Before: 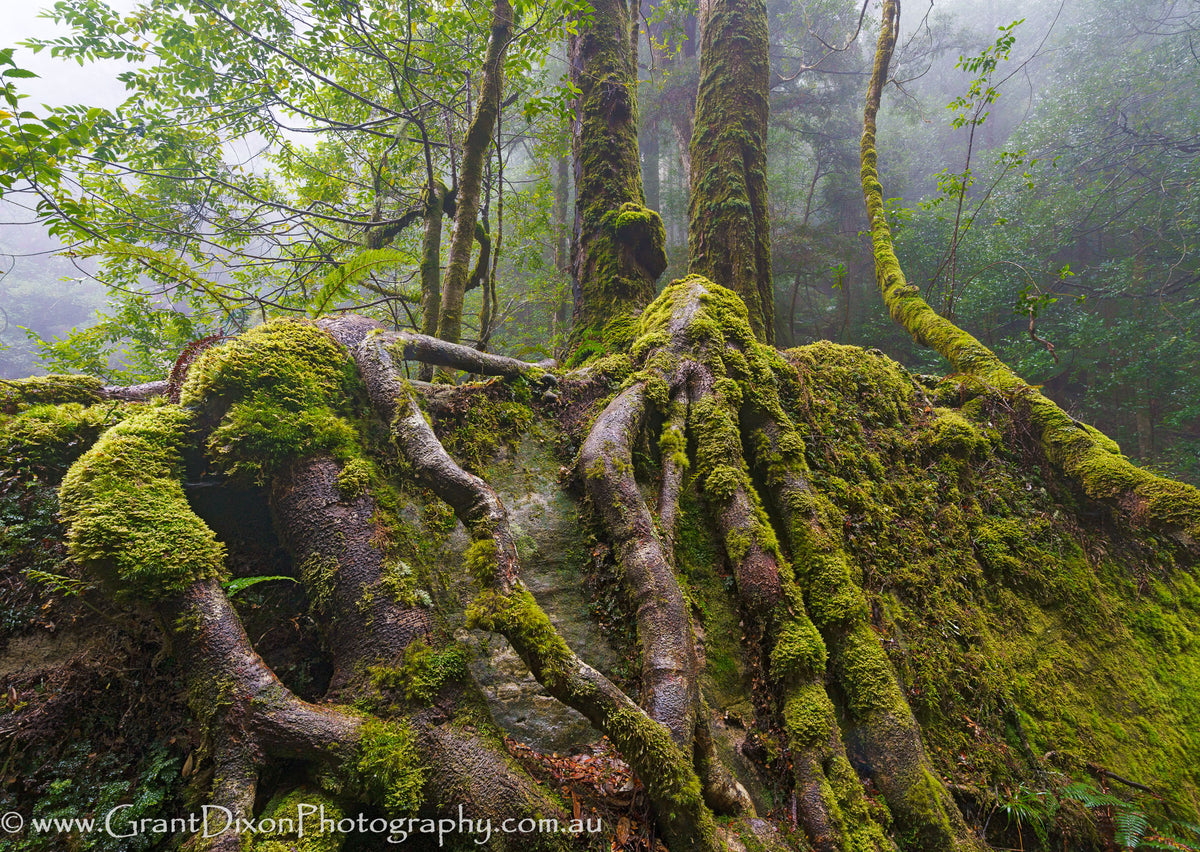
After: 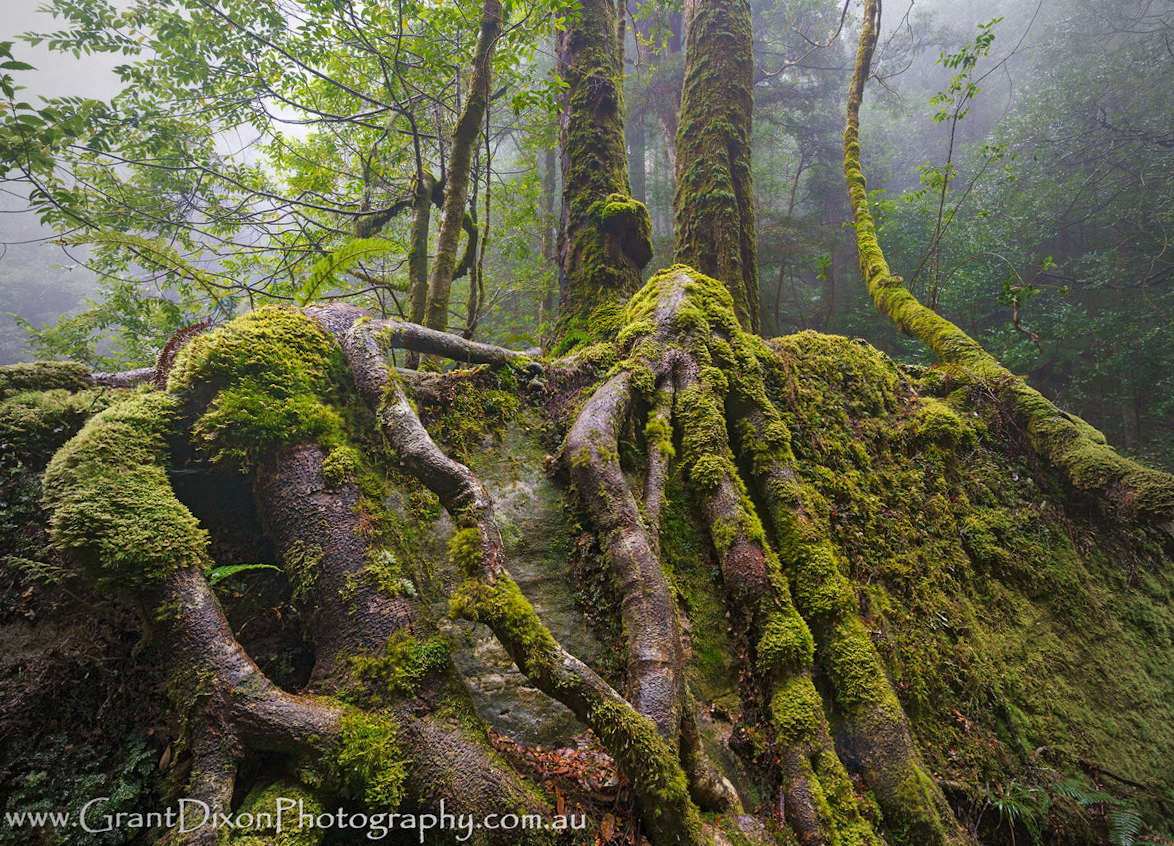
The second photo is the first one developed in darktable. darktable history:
rotate and perspective: rotation 0.226°, lens shift (vertical) -0.042, crop left 0.023, crop right 0.982, crop top 0.006, crop bottom 0.994
vignetting: fall-off start 97%, fall-off radius 100%, width/height ratio 0.609, unbound false
